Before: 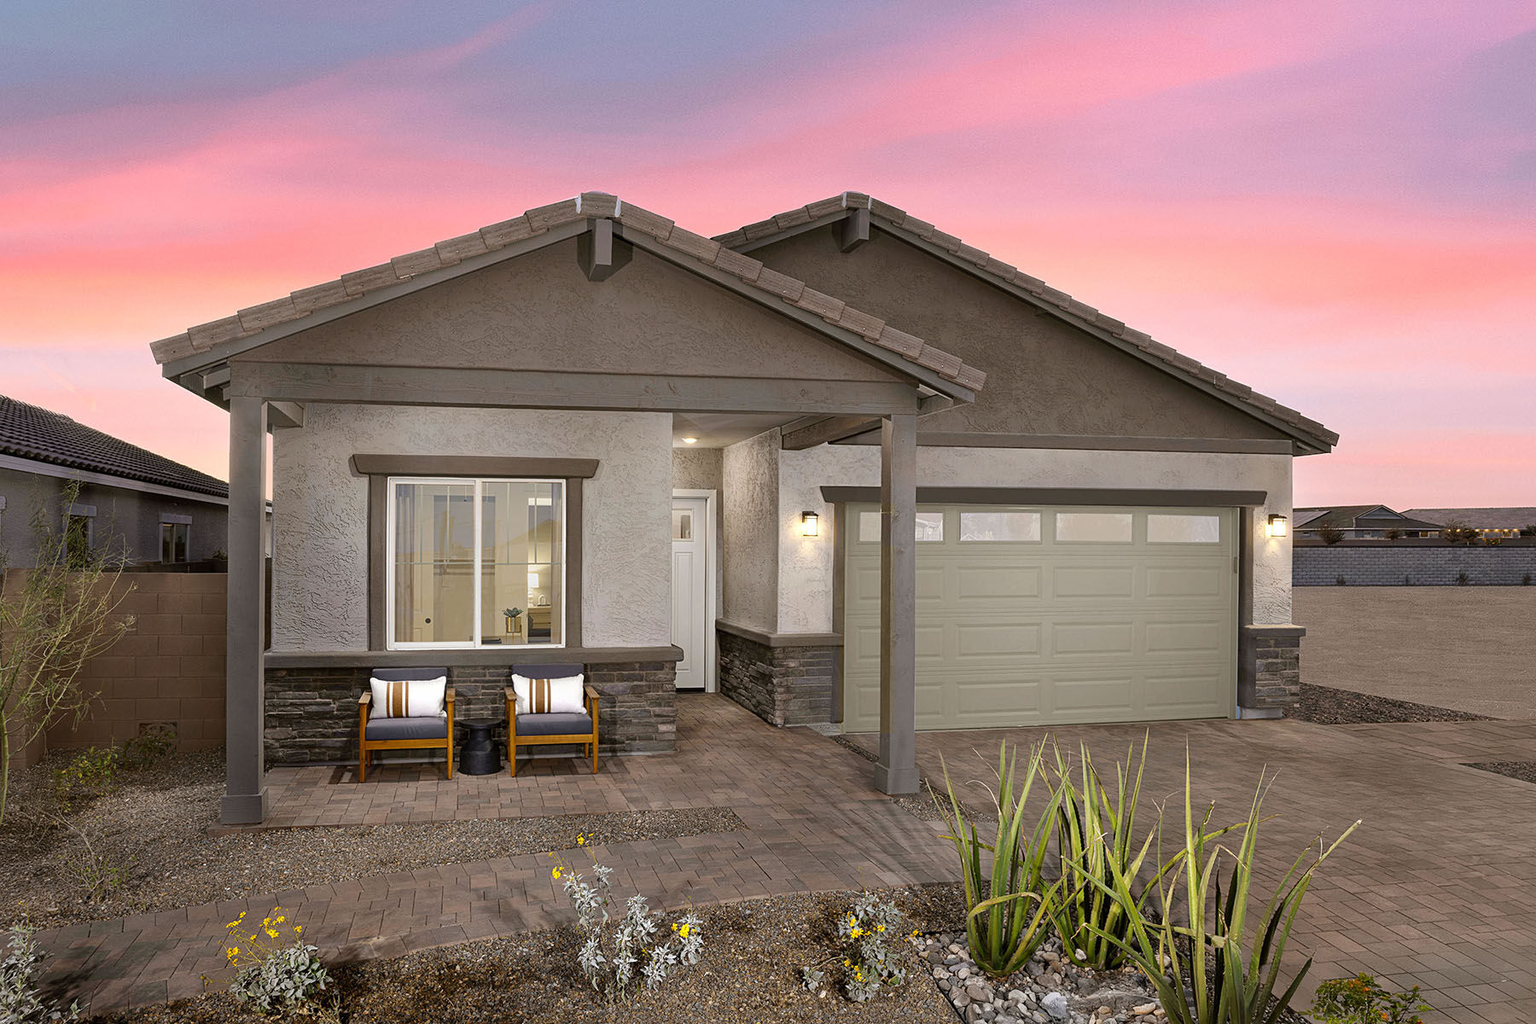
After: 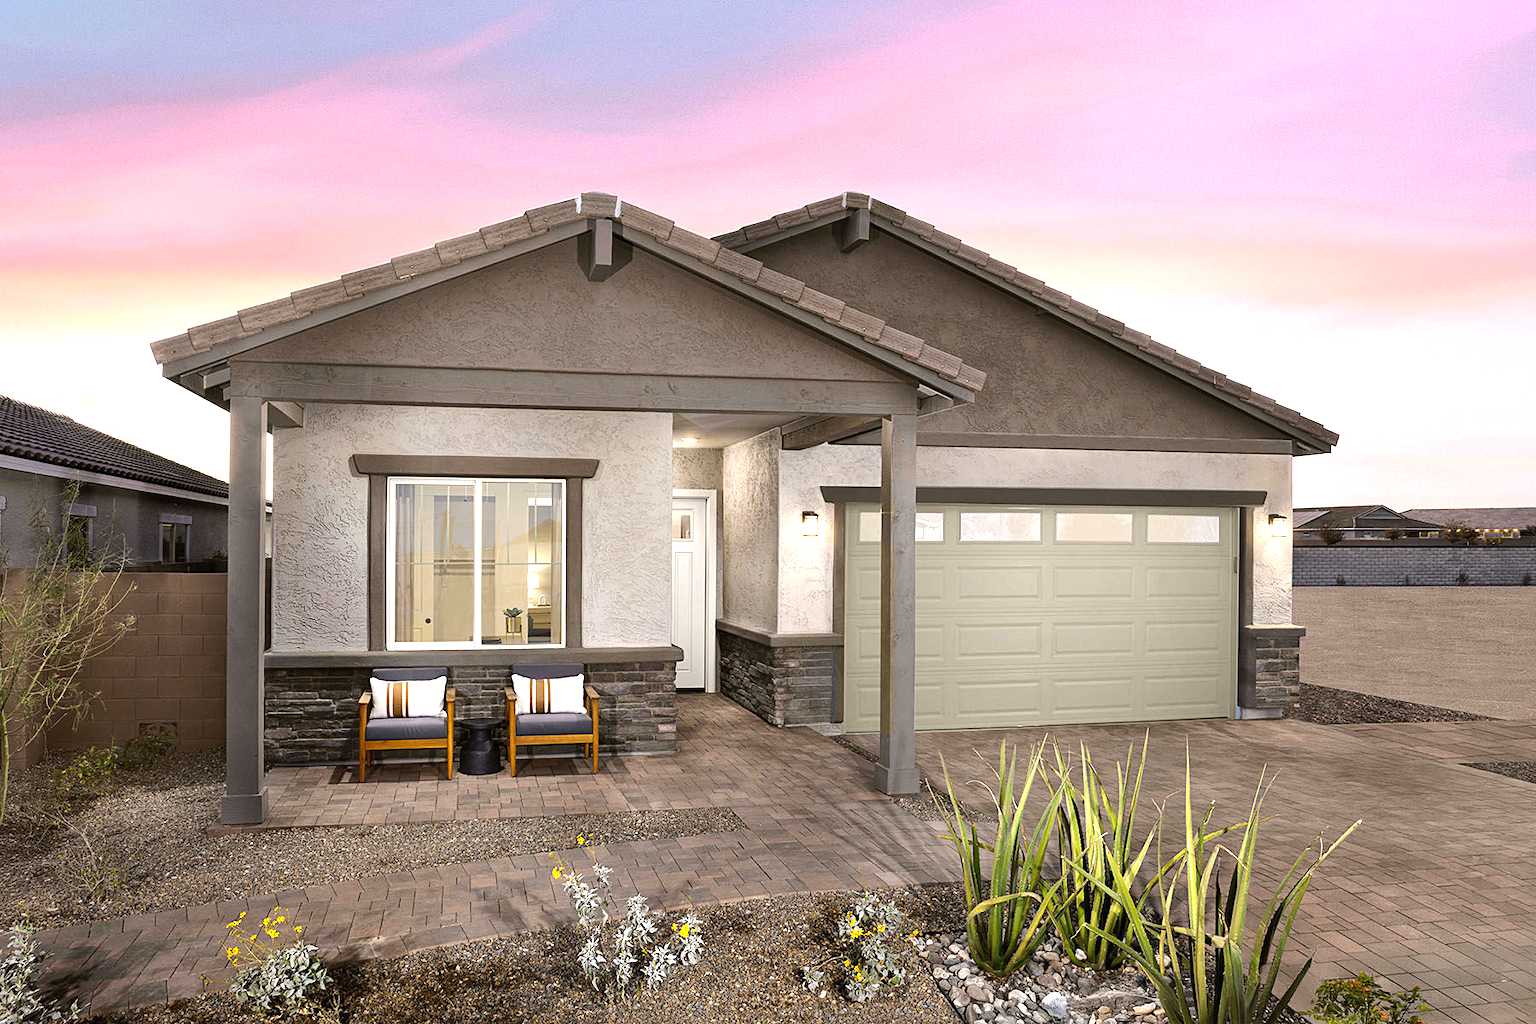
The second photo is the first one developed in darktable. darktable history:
exposure: black level correction 0, exposure 0.5 EV, compensate highlight preservation false
tone equalizer: -8 EV -0.417 EV, -7 EV -0.389 EV, -6 EV -0.333 EV, -5 EV -0.222 EV, -3 EV 0.222 EV, -2 EV 0.333 EV, -1 EV 0.389 EV, +0 EV 0.417 EV, edges refinement/feathering 500, mask exposure compensation -1.57 EV, preserve details no
